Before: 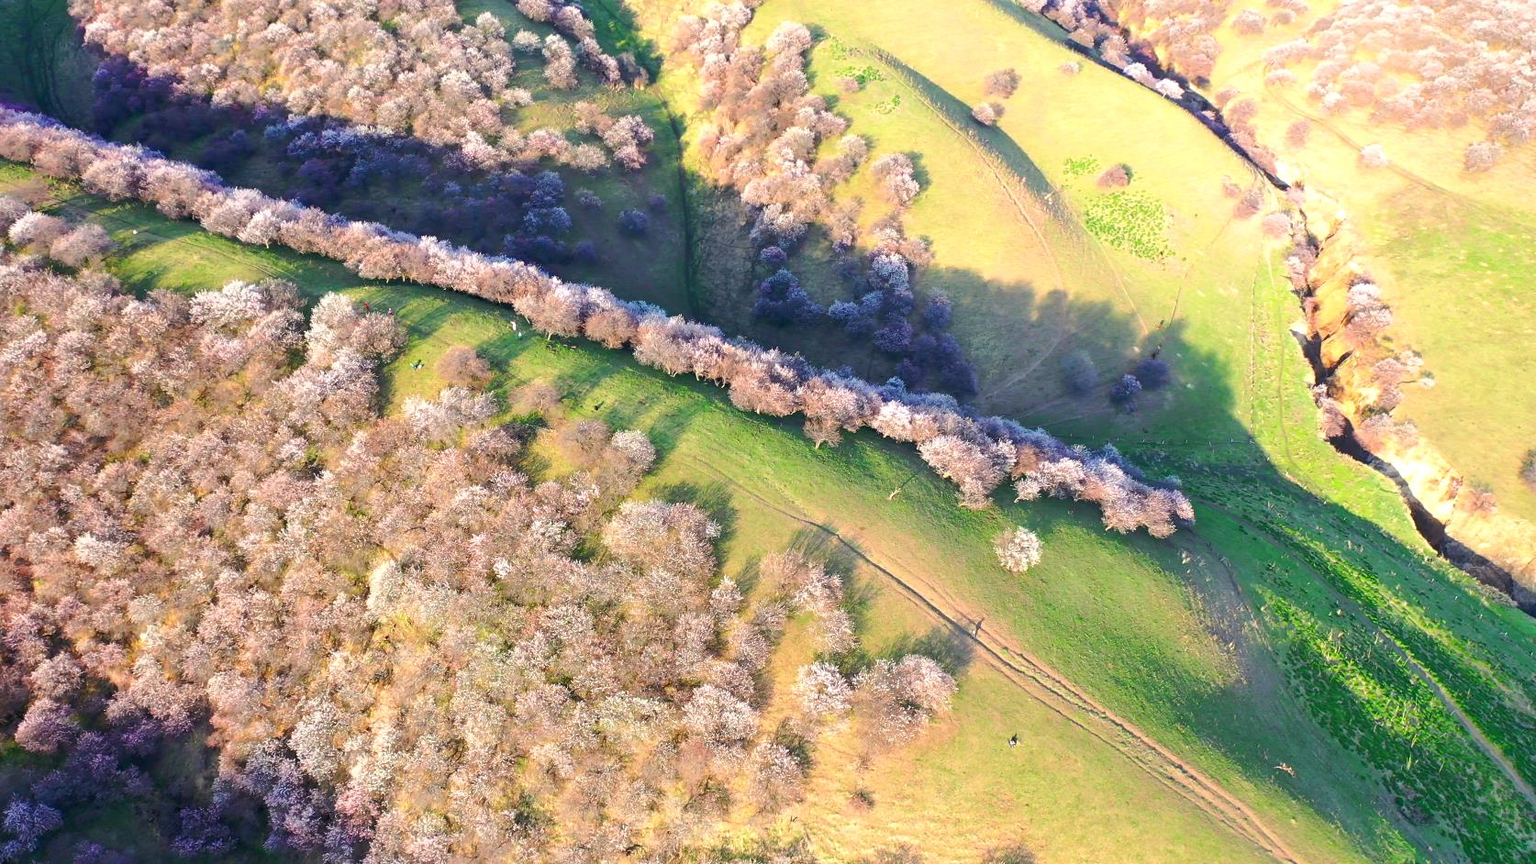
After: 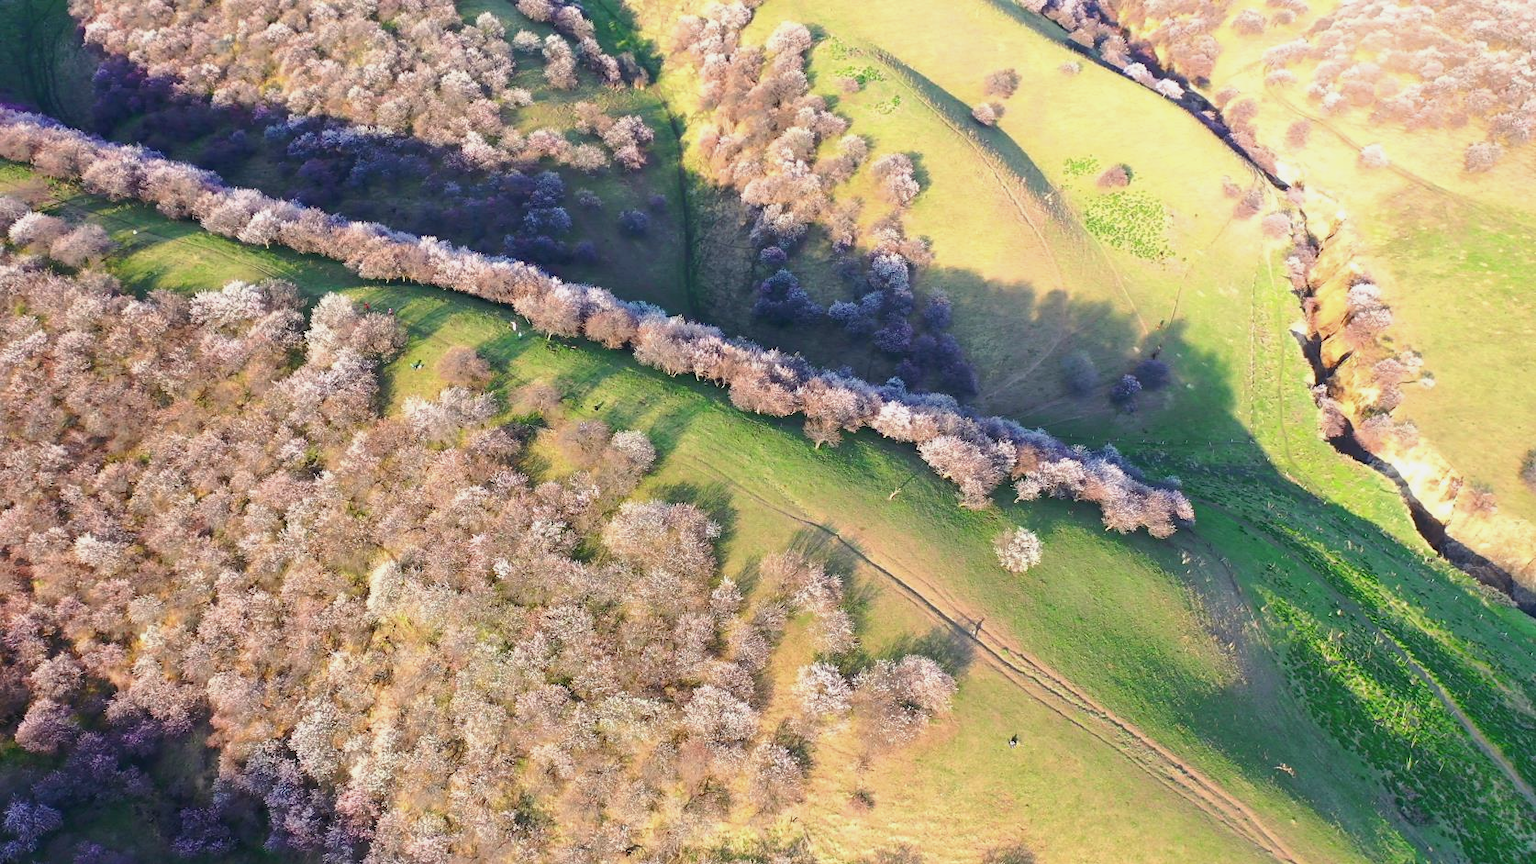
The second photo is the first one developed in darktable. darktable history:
contrast brightness saturation: contrast -0.087, brightness -0.043, saturation -0.114
